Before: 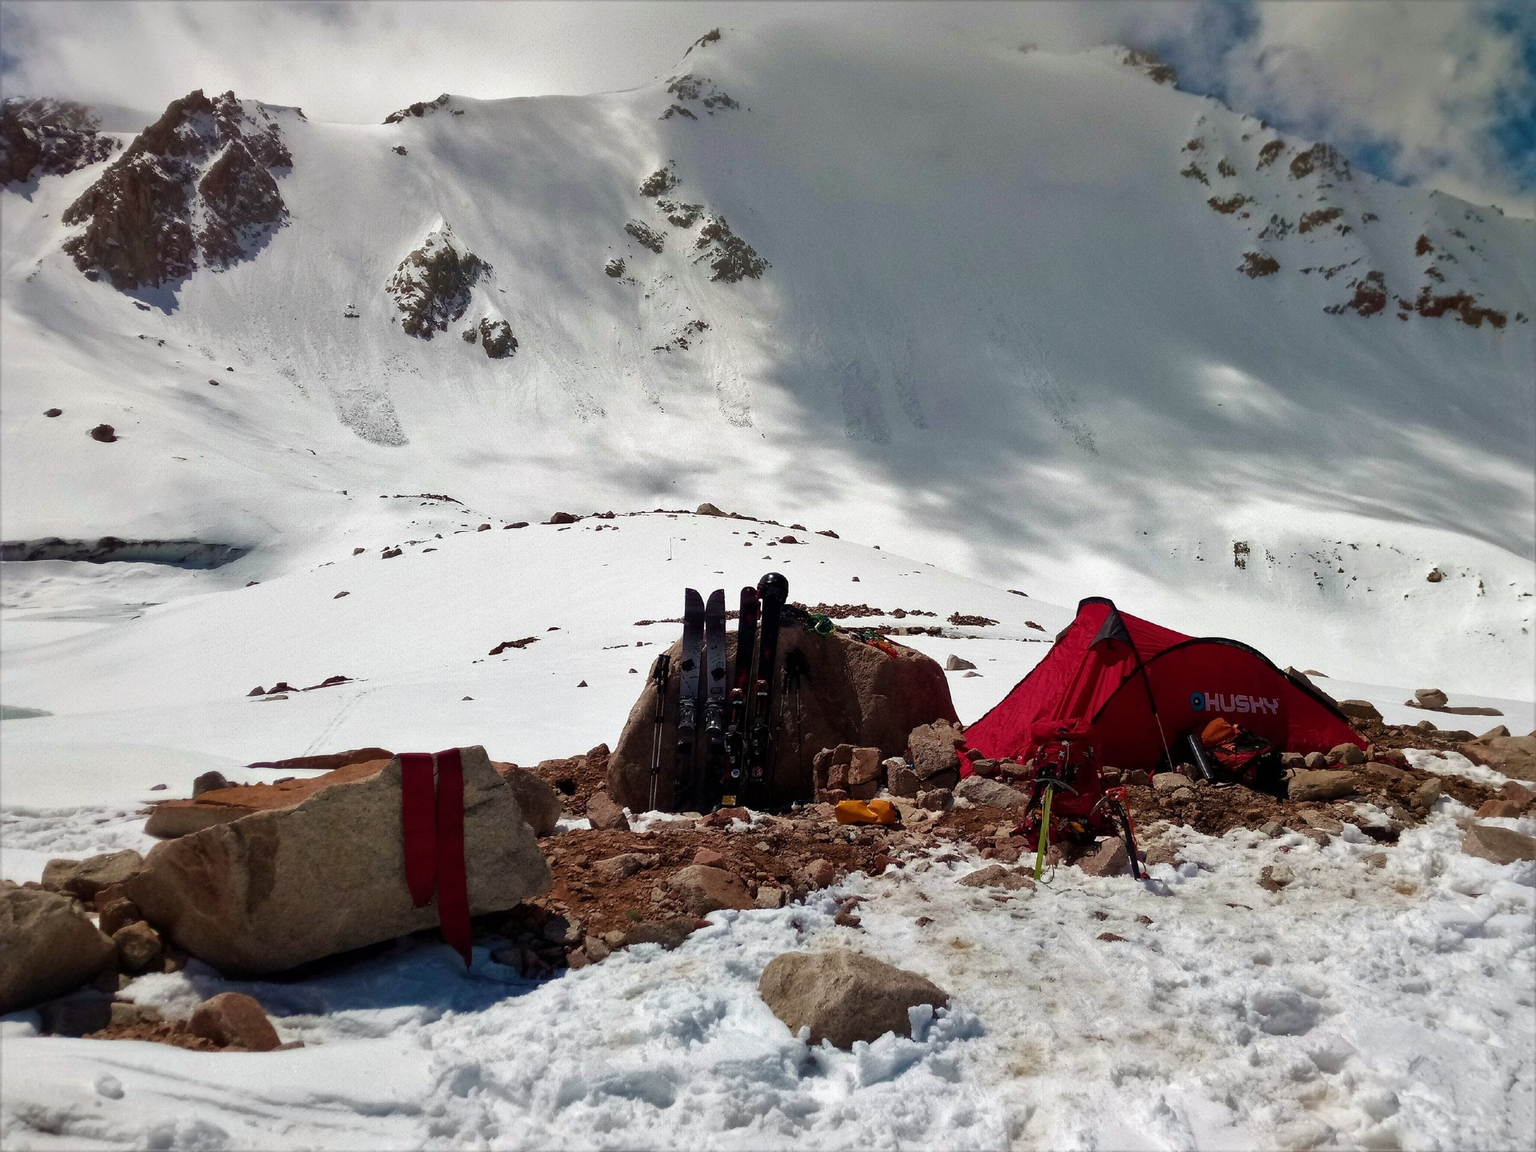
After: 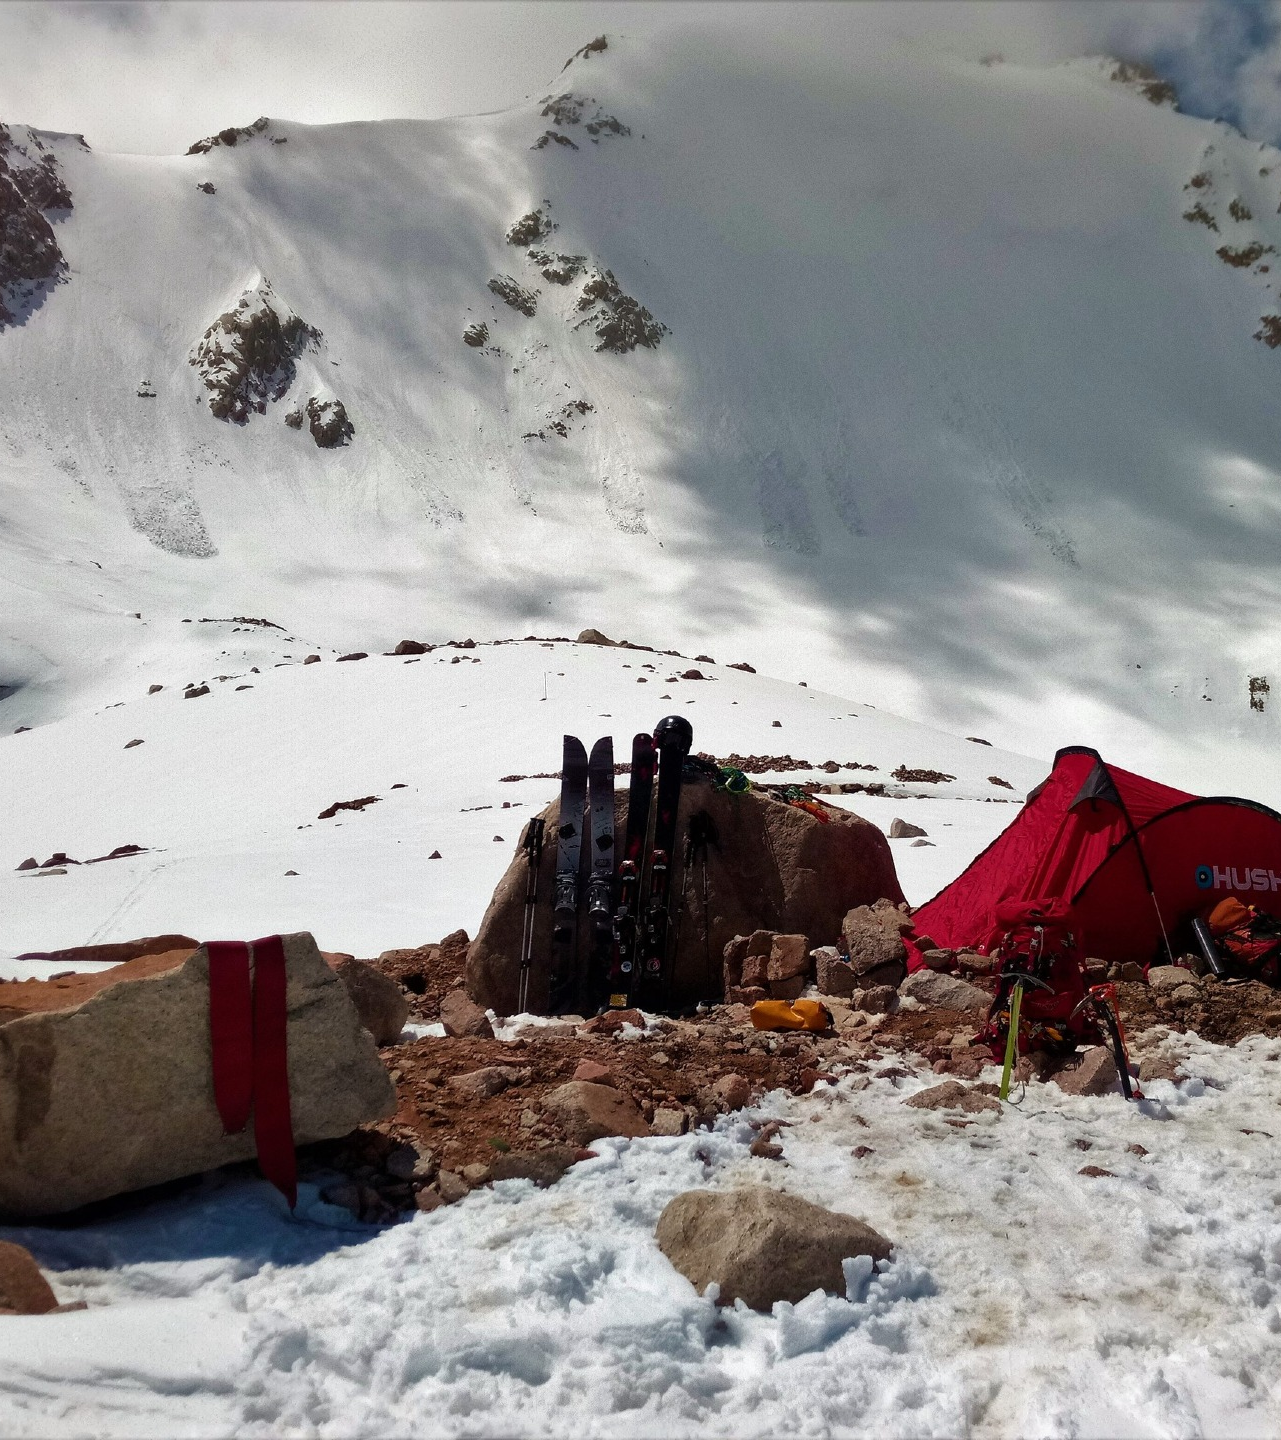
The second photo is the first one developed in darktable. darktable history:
crop and rotate: left 15.269%, right 17.966%
